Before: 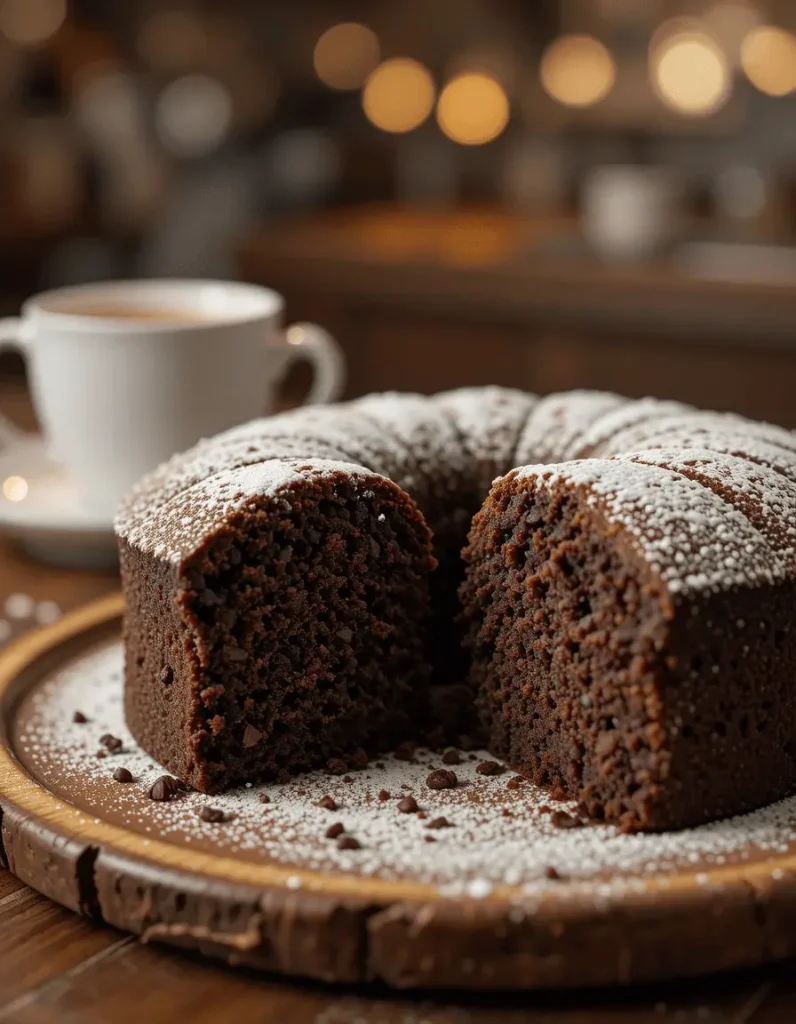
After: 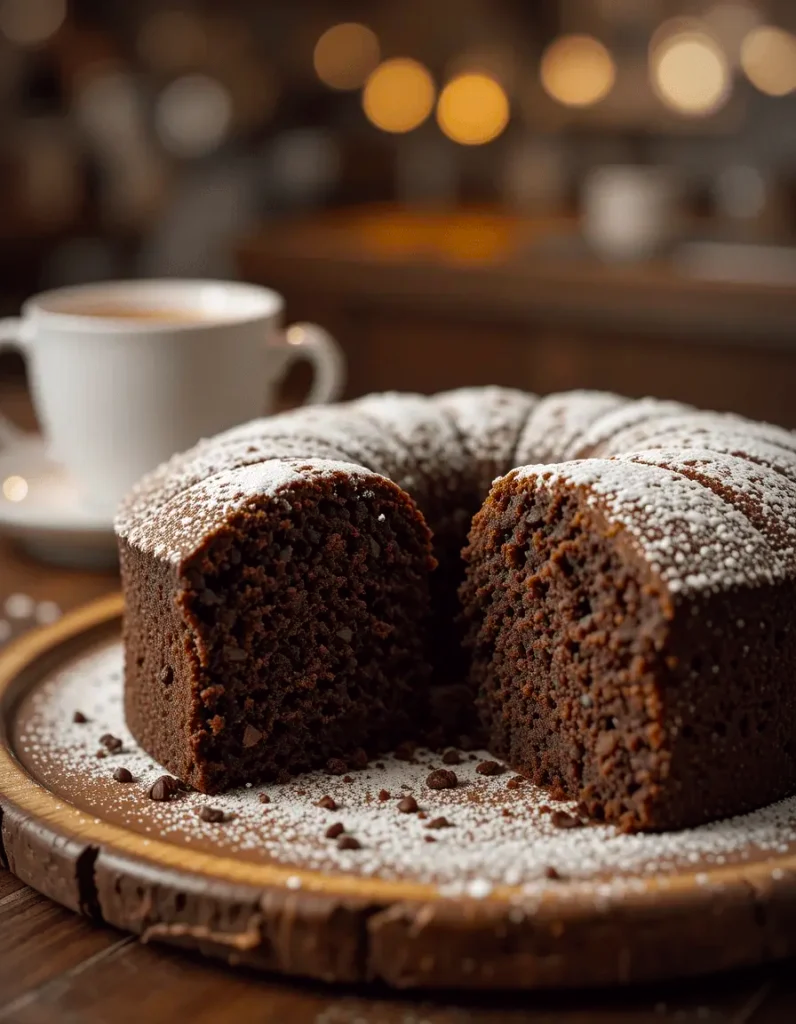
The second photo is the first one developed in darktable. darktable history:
vignetting: fall-off start 97%, fall-off radius 100%, width/height ratio 0.609, unbound false
color balance: lift [1, 1, 0.999, 1.001], gamma [1, 1.003, 1.005, 0.995], gain [1, 0.992, 0.988, 1.012], contrast 5%, output saturation 110%
white balance: red 1, blue 1
